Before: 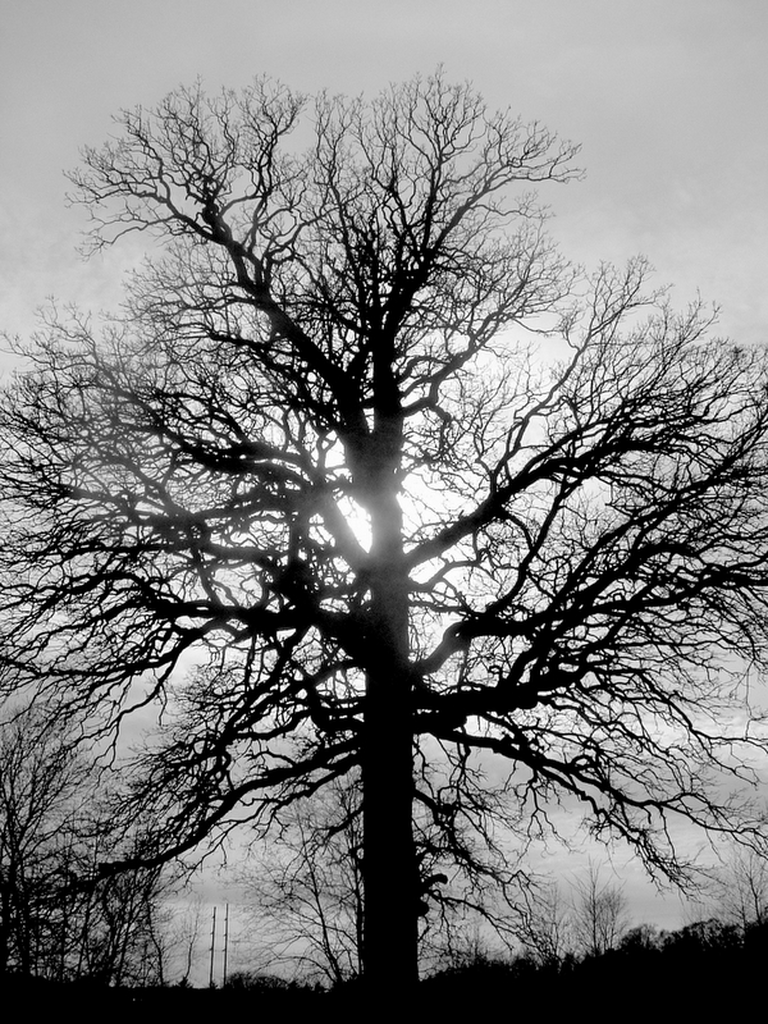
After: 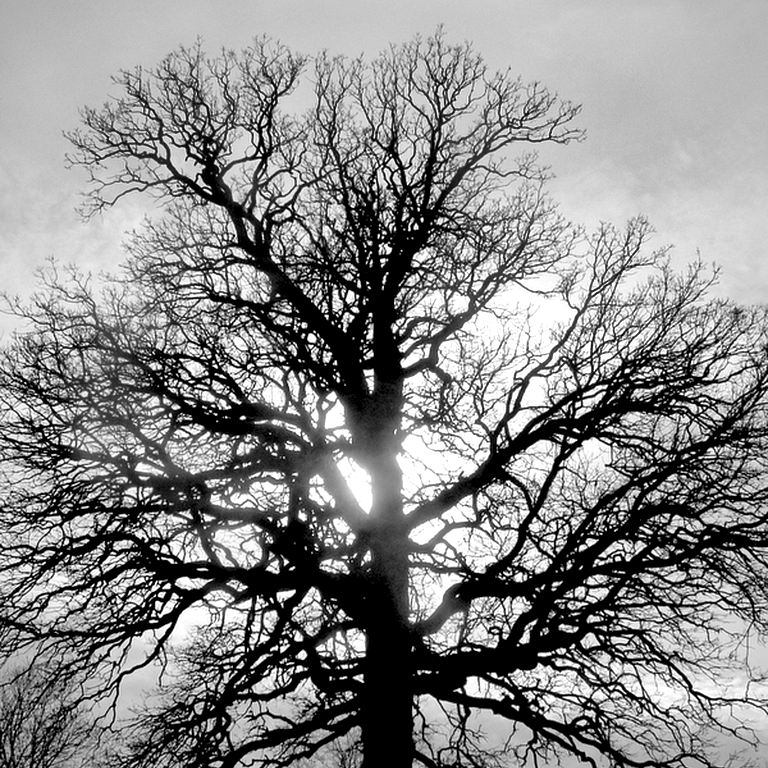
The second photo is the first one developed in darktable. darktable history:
local contrast: mode bilateral grid, contrast 44, coarseness 69, detail 214%, midtone range 0.2
crop: top 3.857%, bottom 21.132%
